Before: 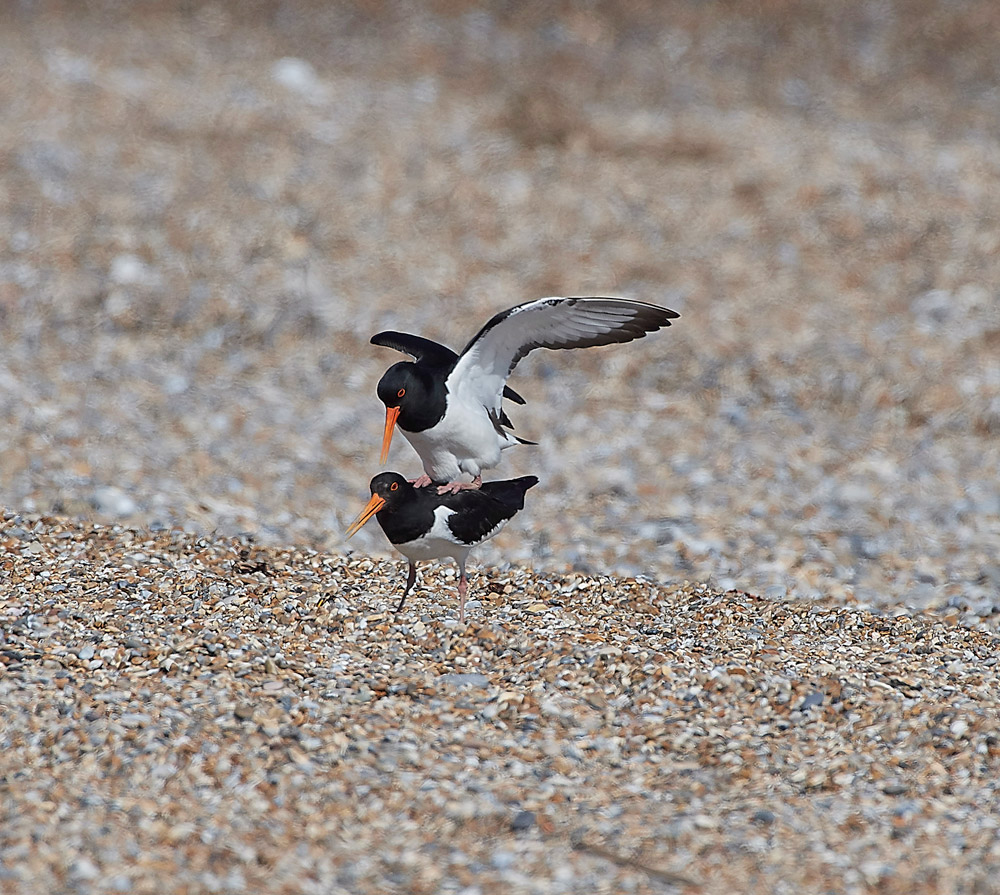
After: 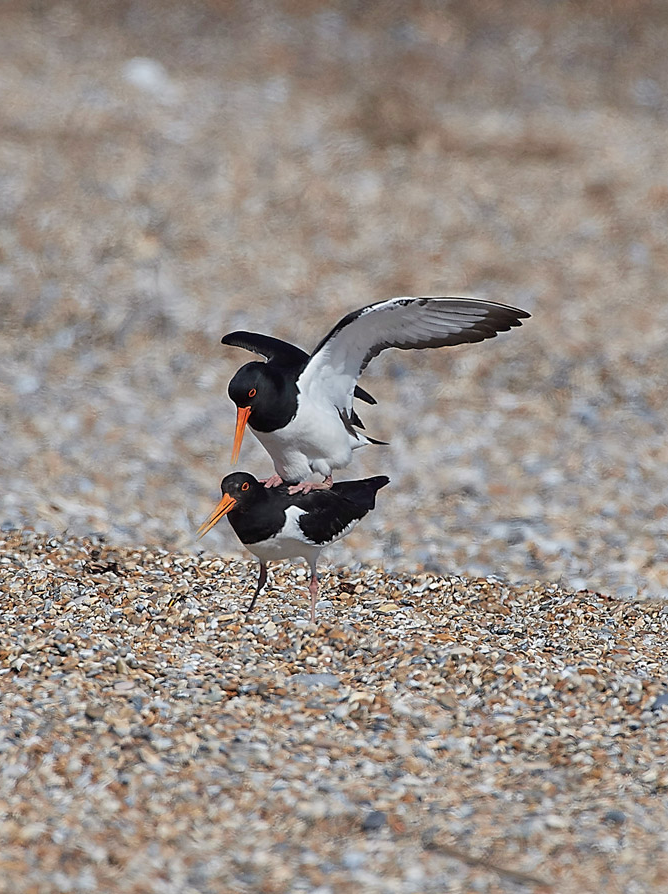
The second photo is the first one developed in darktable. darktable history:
crop and rotate: left 14.963%, right 18.216%
